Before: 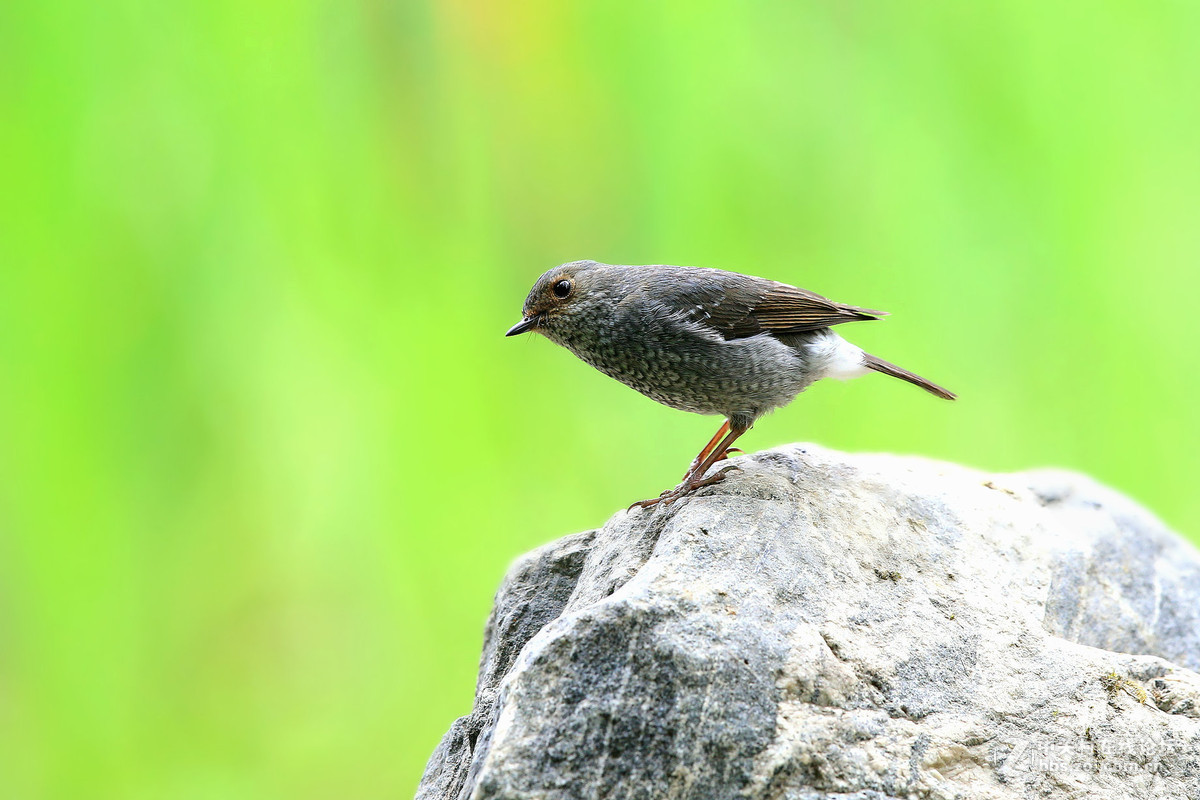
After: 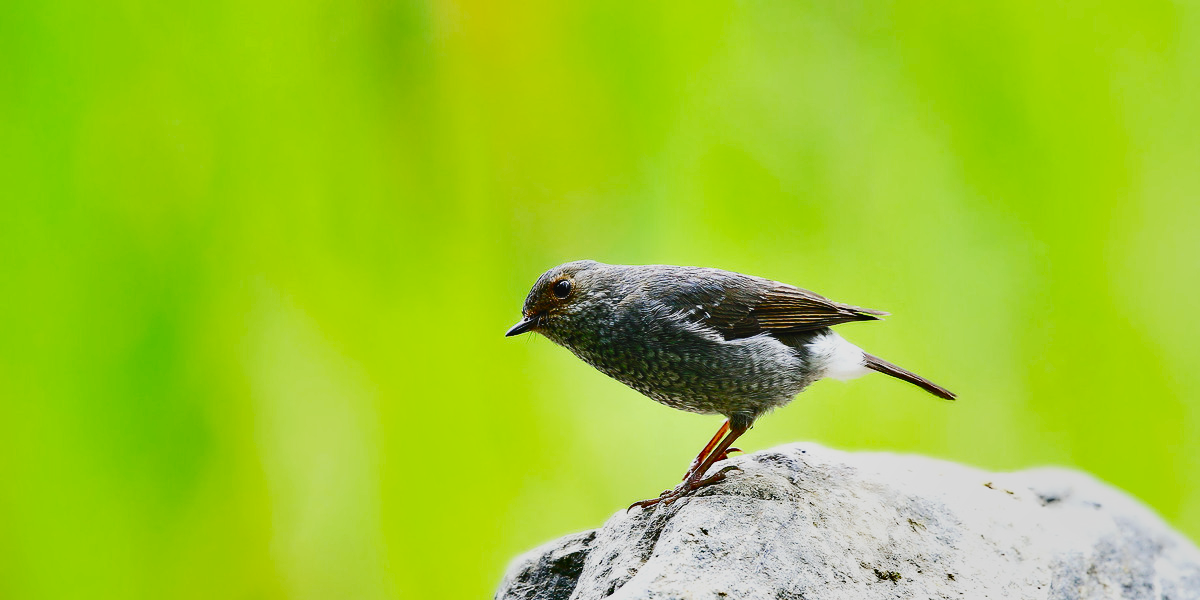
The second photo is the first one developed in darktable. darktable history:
shadows and highlights: white point adjustment 0.1, highlights -70, soften with gaussian
contrast brightness saturation: contrast -0.1, brightness 0.05, saturation 0.08
crop: bottom 24.988%
base curve: curves: ch0 [(0, 0) (0.028, 0.03) (0.121, 0.232) (0.46, 0.748) (0.859, 0.968) (1, 1)], preserve colors none
